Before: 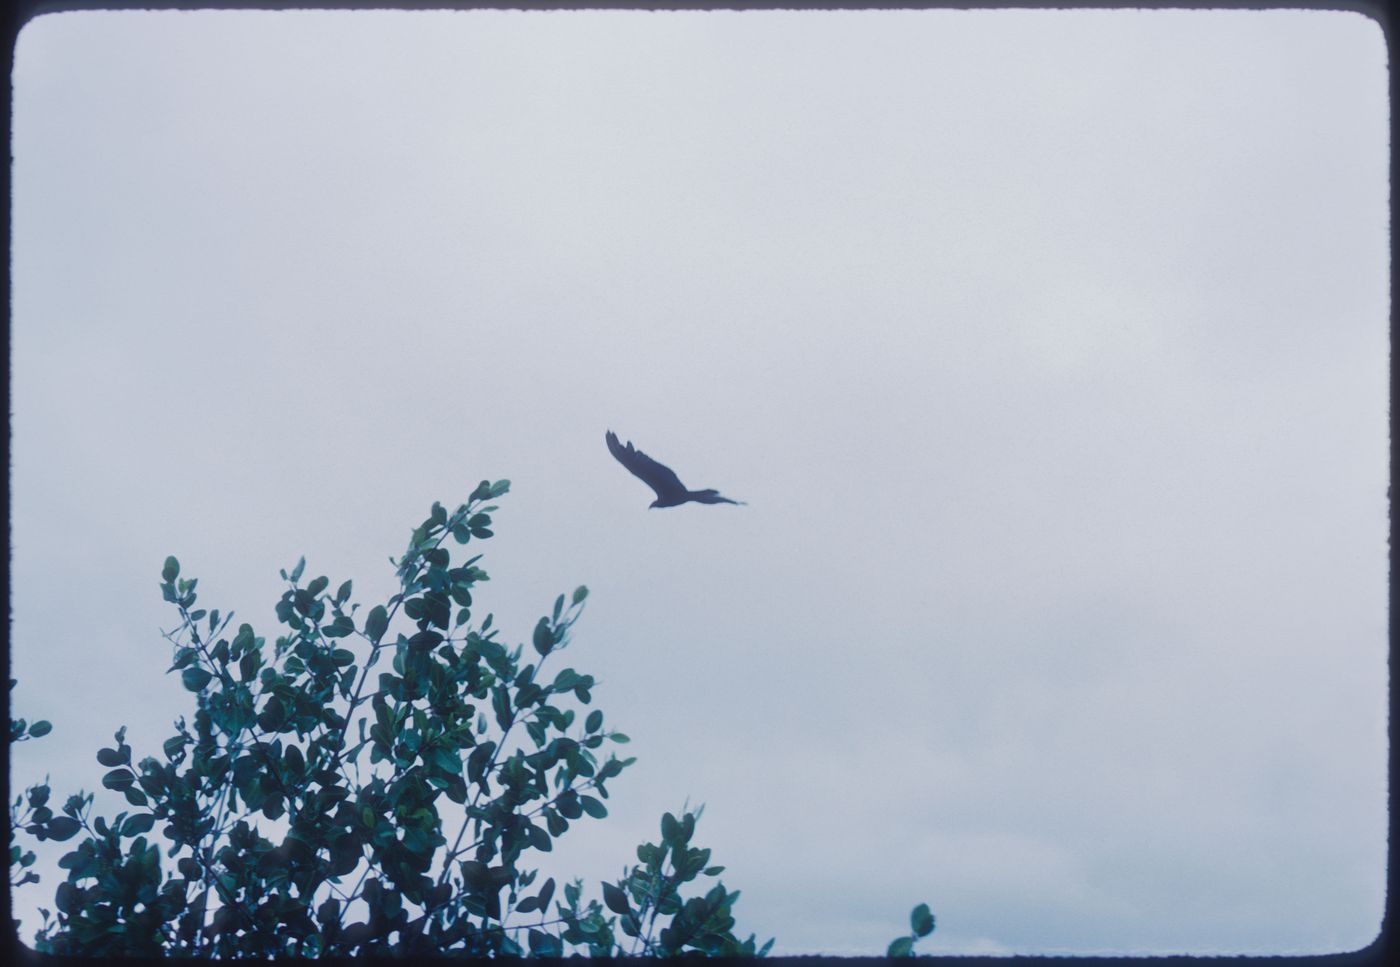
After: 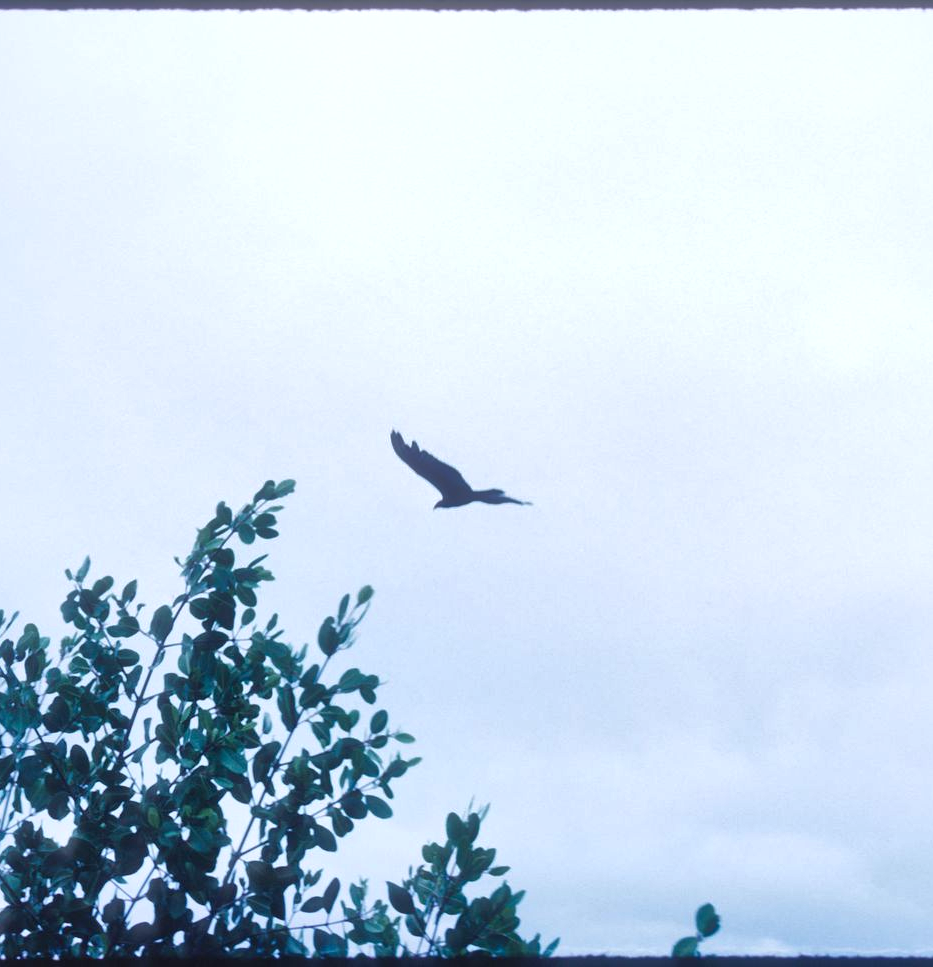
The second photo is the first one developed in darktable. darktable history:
local contrast: mode bilateral grid, contrast 25, coarseness 60, detail 151%, midtone range 0.2
crop: left 15.419%, right 17.914%
exposure: exposure 0.564 EV, compensate highlight preservation false
color calibration: x 0.355, y 0.367, temperature 4700.38 K
